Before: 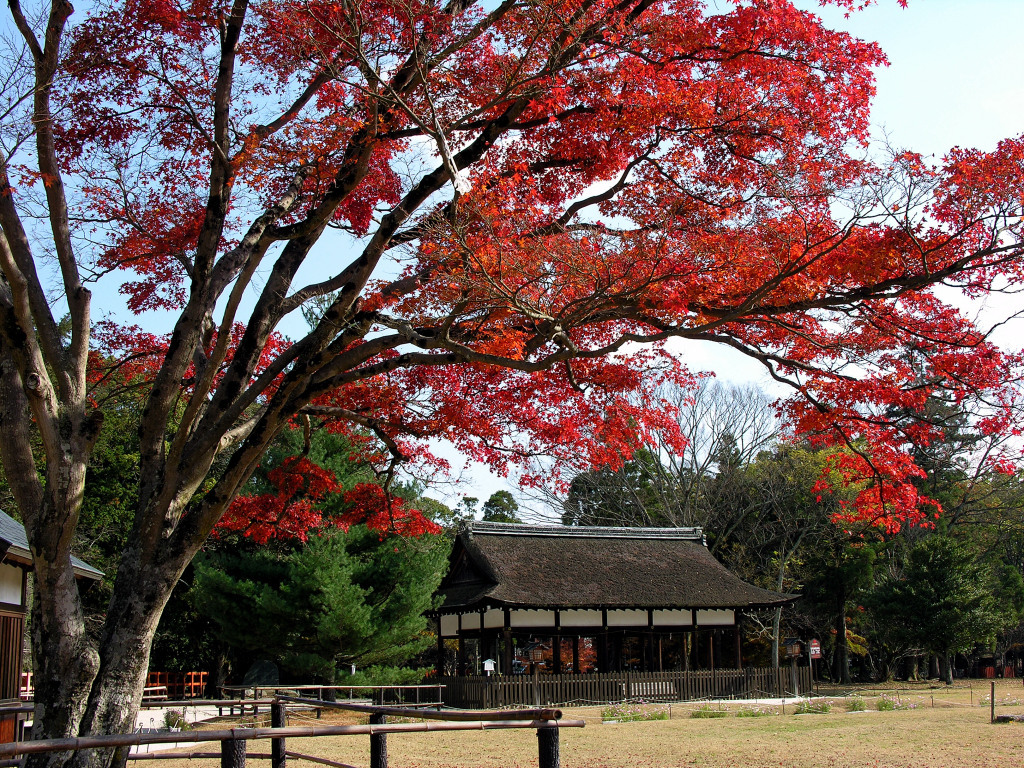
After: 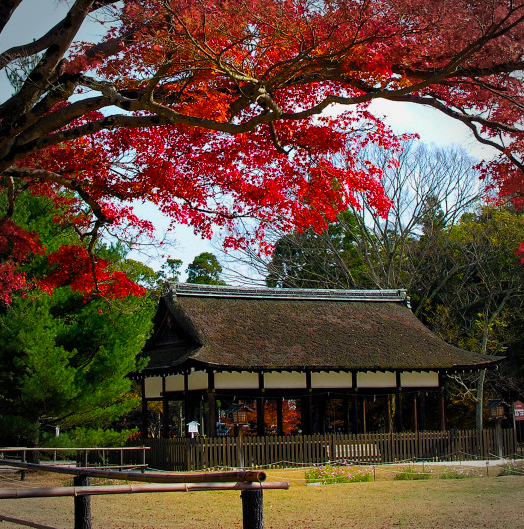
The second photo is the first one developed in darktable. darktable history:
crop and rotate: left 28.95%, top 31.116%, right 19.839%
shadows and highlights: shadows 25.1, white point adjustment -3.15, highlights -29.89
vignetting: fall-off radius 44.94%
color balance rgb: white fulcrum 1 EV, perceptual saturation grading › global saturation 40.39%, global vibrance 40.988%
